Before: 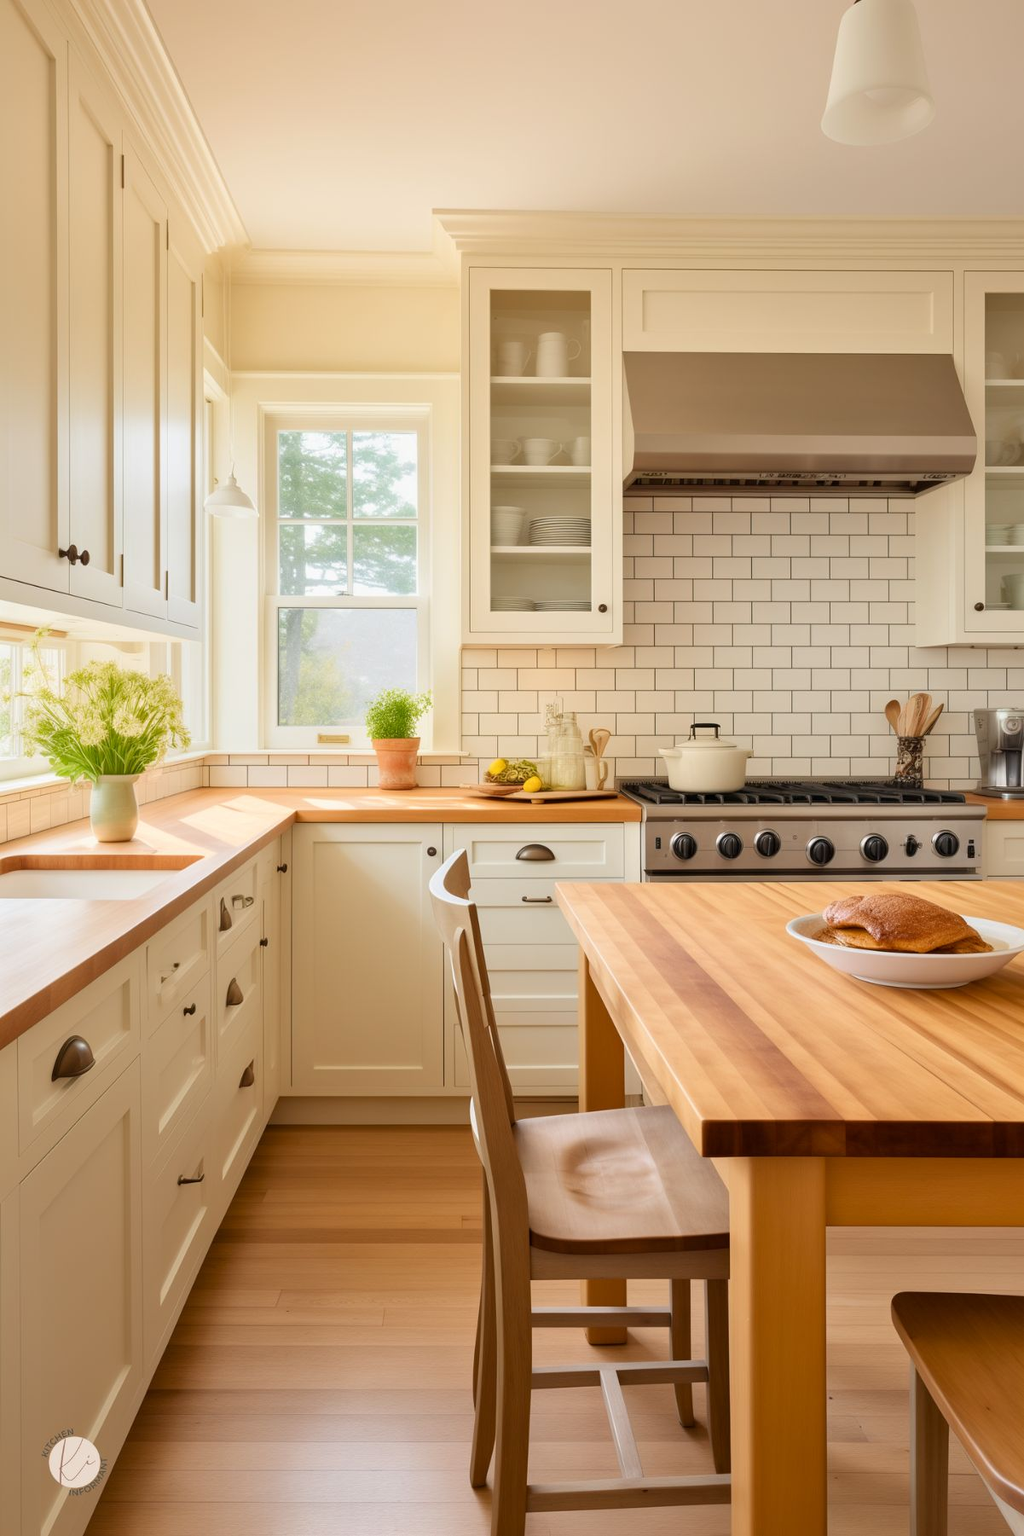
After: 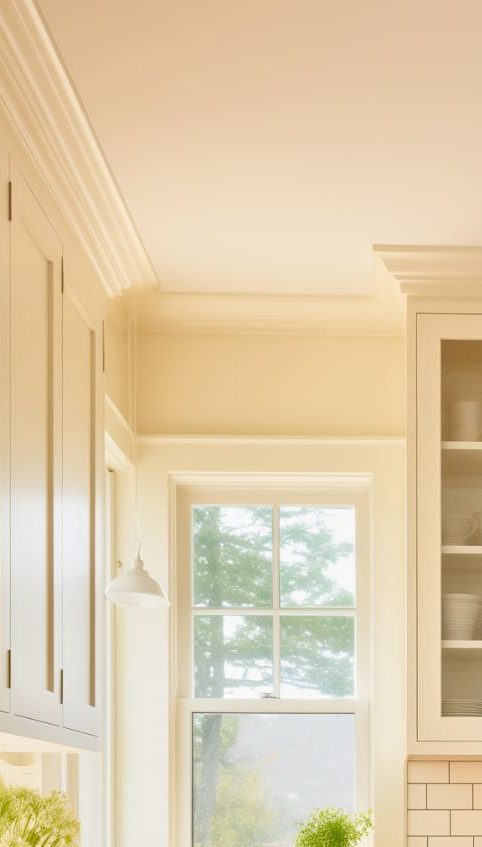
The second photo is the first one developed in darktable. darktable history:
tone equalizer: -7 EV 0.15 EV, -6 EV 0.63 EV, -5 EV 1.13 EV, -4 EV 1.34 EV, -3 EV 1.14 EV, -2 EV 0.6 EV, -1 EV 0.163 EV
crop and rotate: left 11.182%, top 0.047%, right 48.625%, bottom 52.915%
